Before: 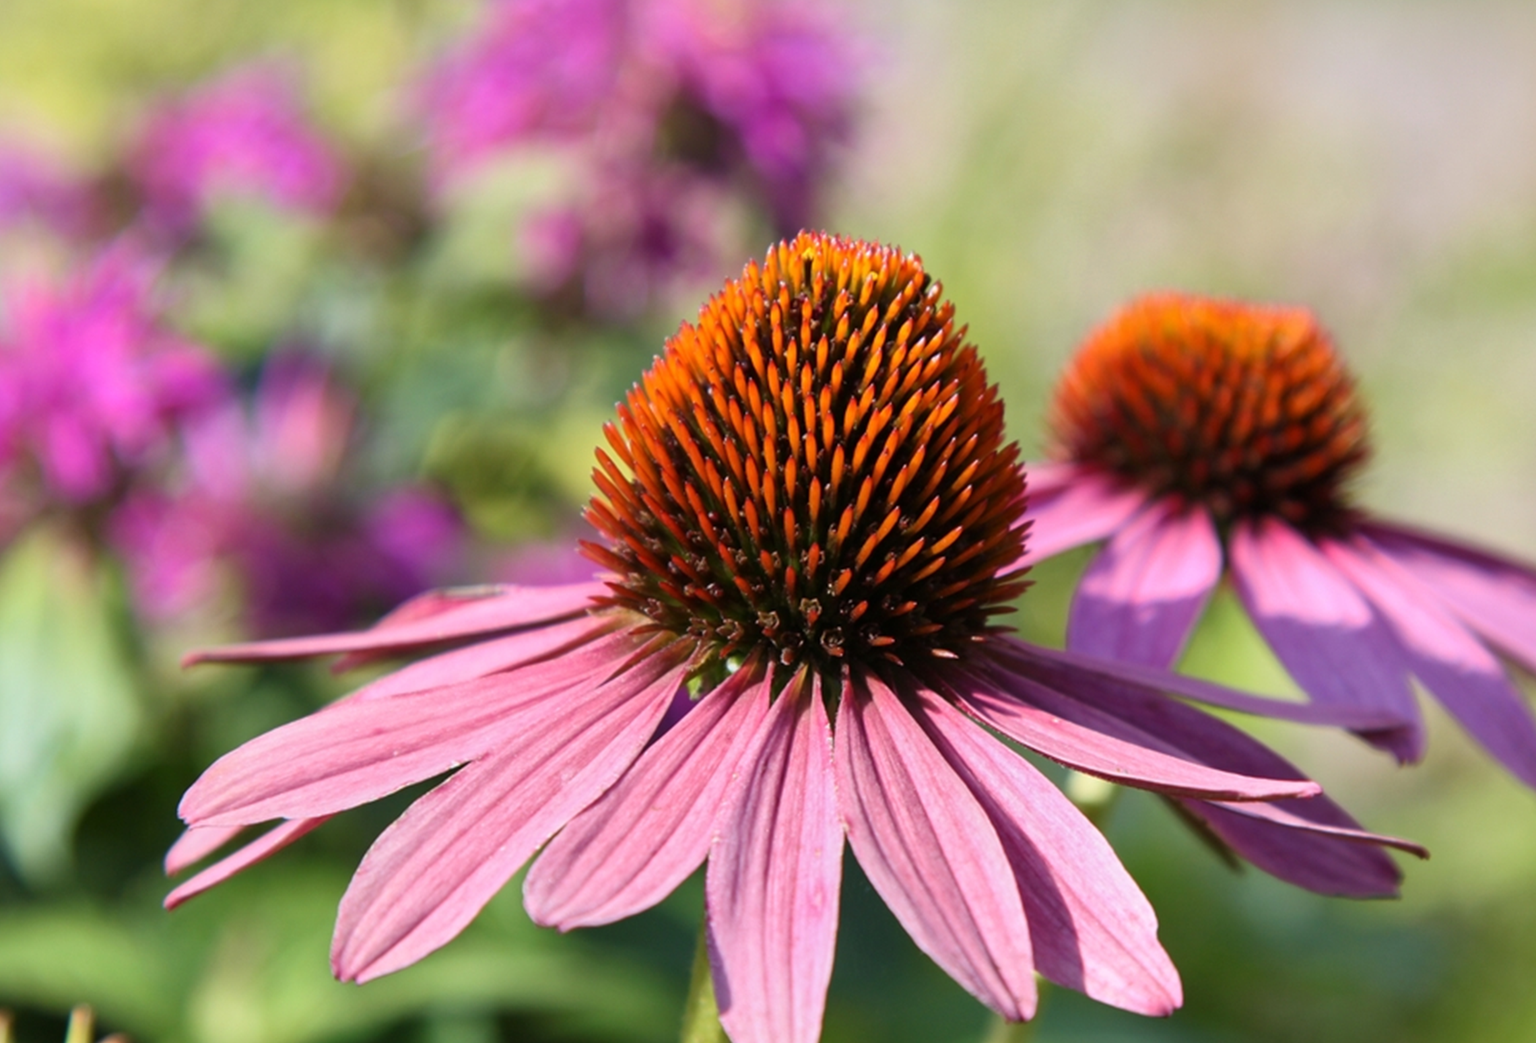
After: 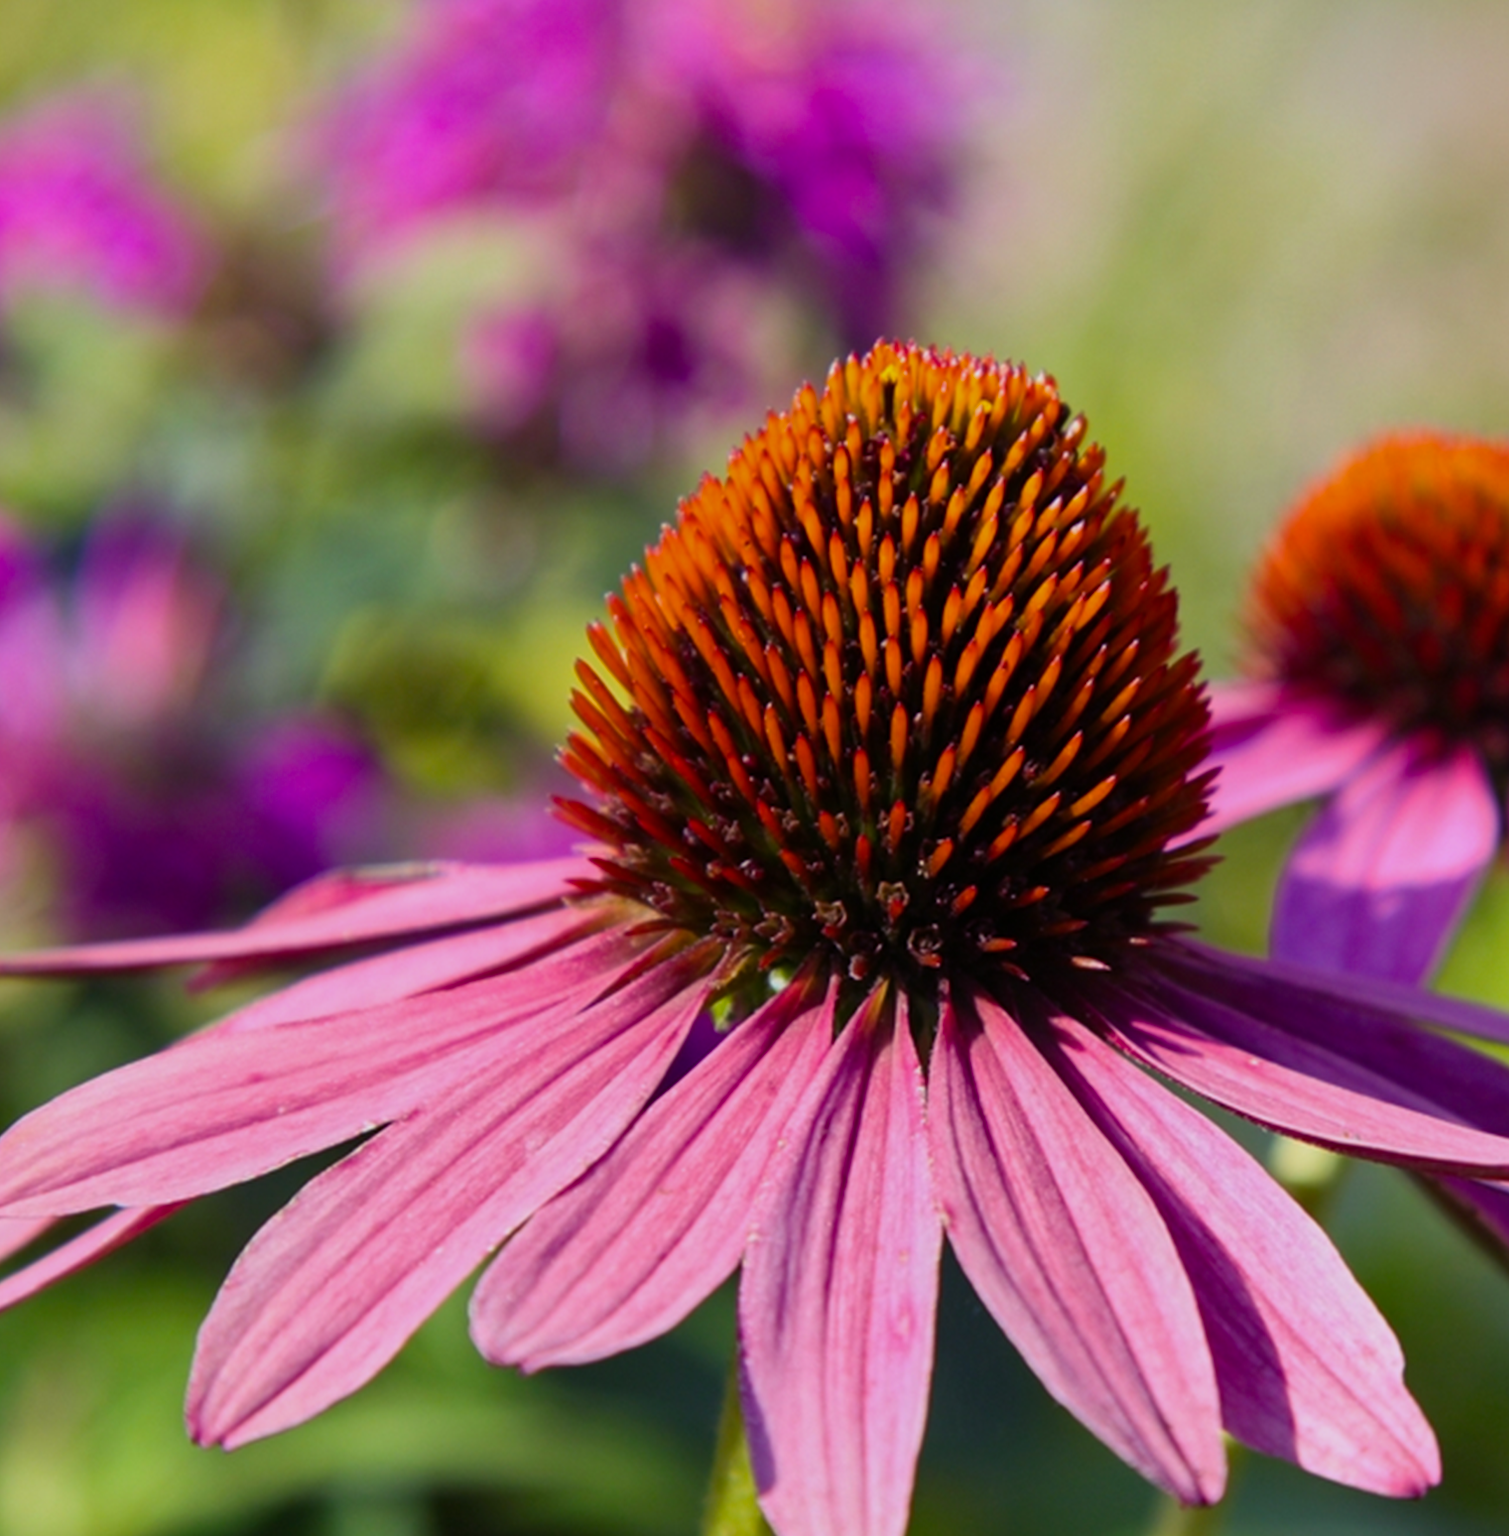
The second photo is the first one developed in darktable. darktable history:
tone equalizer: on, module defaults
color balance rgb: shadows lift › luminance -21.505%, shadows lift › chroma 8.966%, shadows lift › hue 285.14°, perceptual saturation grading › global saturation 30.599%
crop and rotate: left 13.328%, right 19.975%
exposure: exposure -0.392 EV, compensate highlight preservation false
